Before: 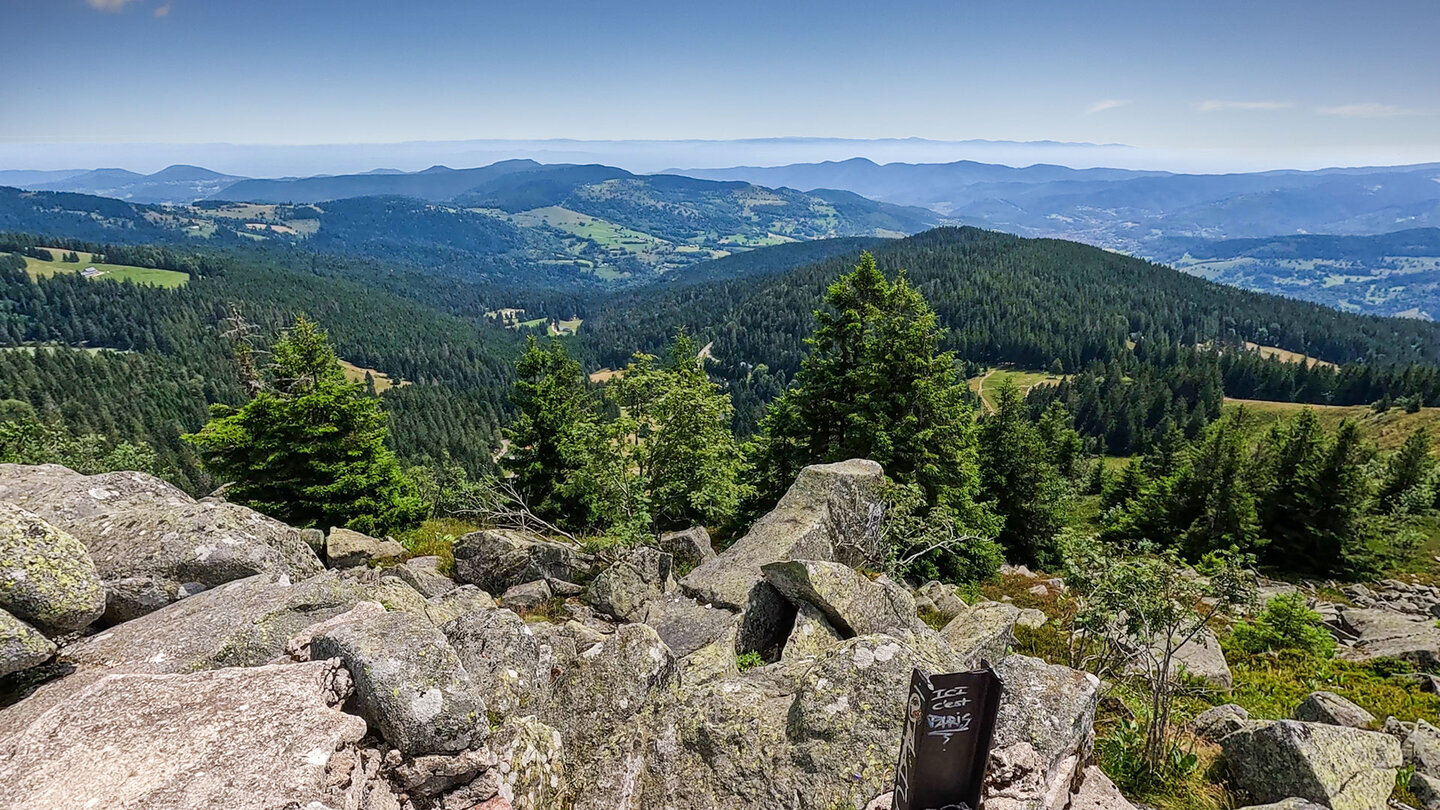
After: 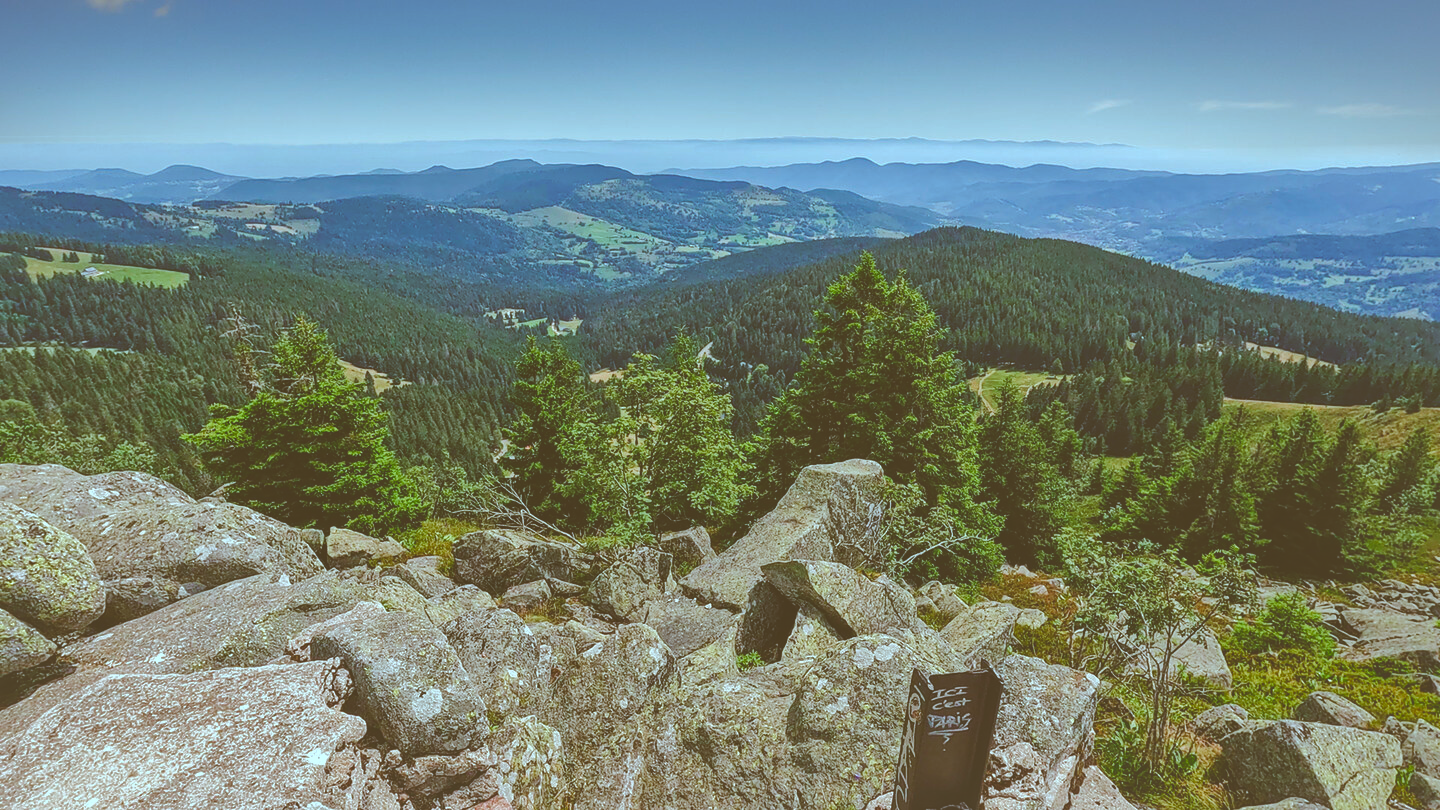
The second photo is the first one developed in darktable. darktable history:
exposure: black level correction -0.04, exposure 0.065 EV, compensate highlight preservation false
color correction: highlights a* -13.92, highlights b* -16.9, shadows a* 10.16, shadows b* 29.98
shadows and highlights: highlights -59.89
color balance rgb: power › hue 308.58°, perceptual saturation grading › global saturation 20%, perceptual saturation grading › highlights -25.609%, perceptual saturation grading › shadows 49.359%
